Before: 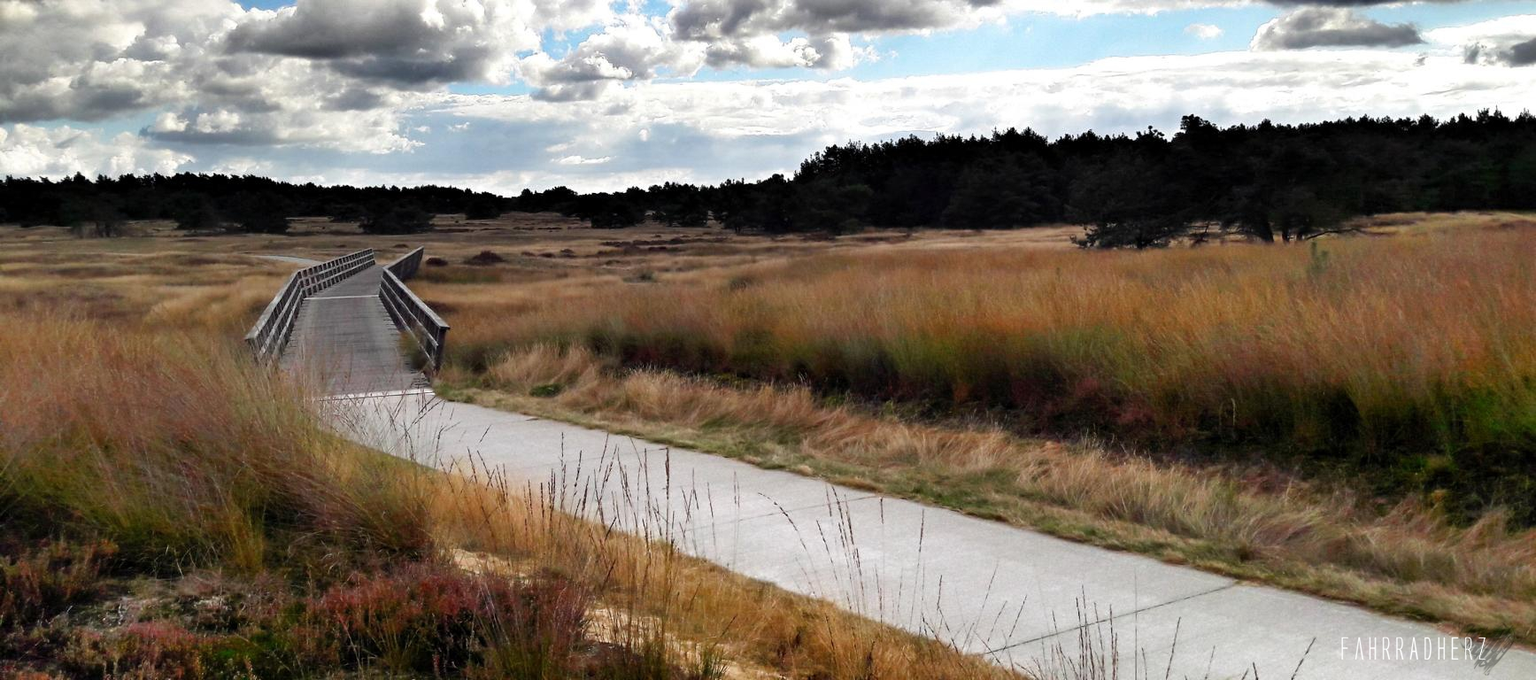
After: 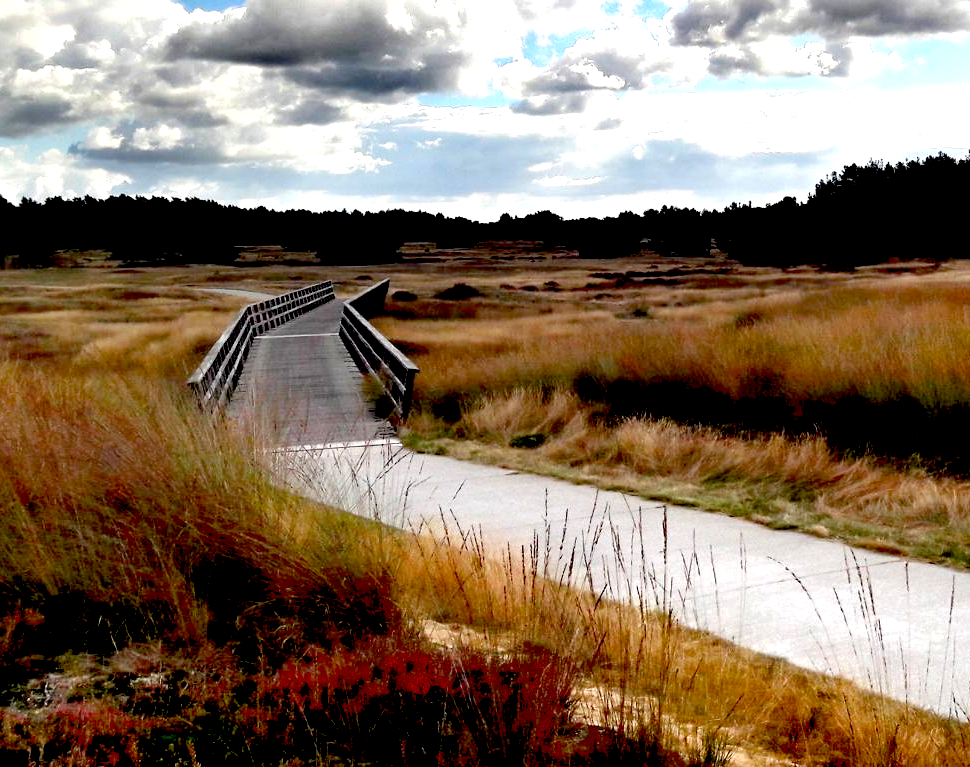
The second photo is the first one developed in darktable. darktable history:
exposure: black level correction 0.039, exposure 0.5 EV, compensate exposure bias true, compensate highlight preservation false
shadows and highlights: shadows 62.49, white point adjustment 0.338, highlights -33.99, compress 83.84%, shadows color adjustment 99.15%, highlights color adjustment 0.761%
crop: left 5.152%, right 38.933%
